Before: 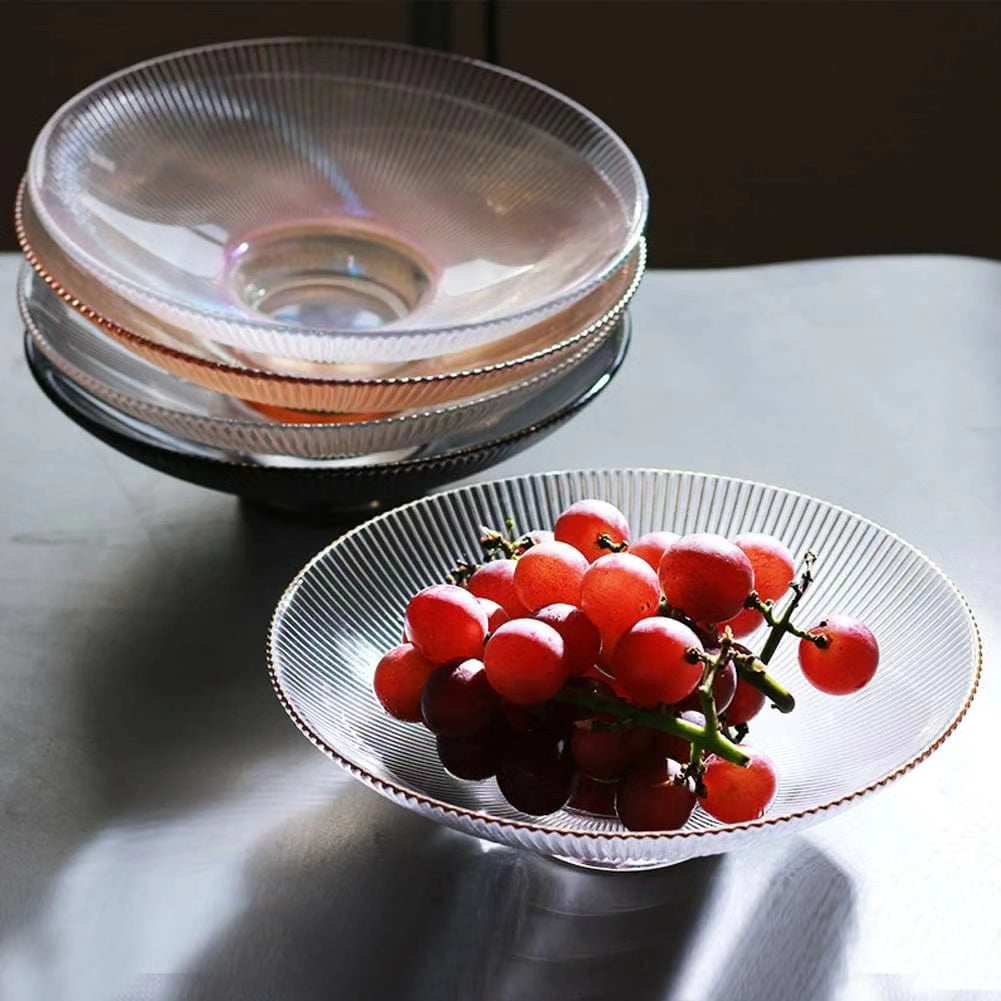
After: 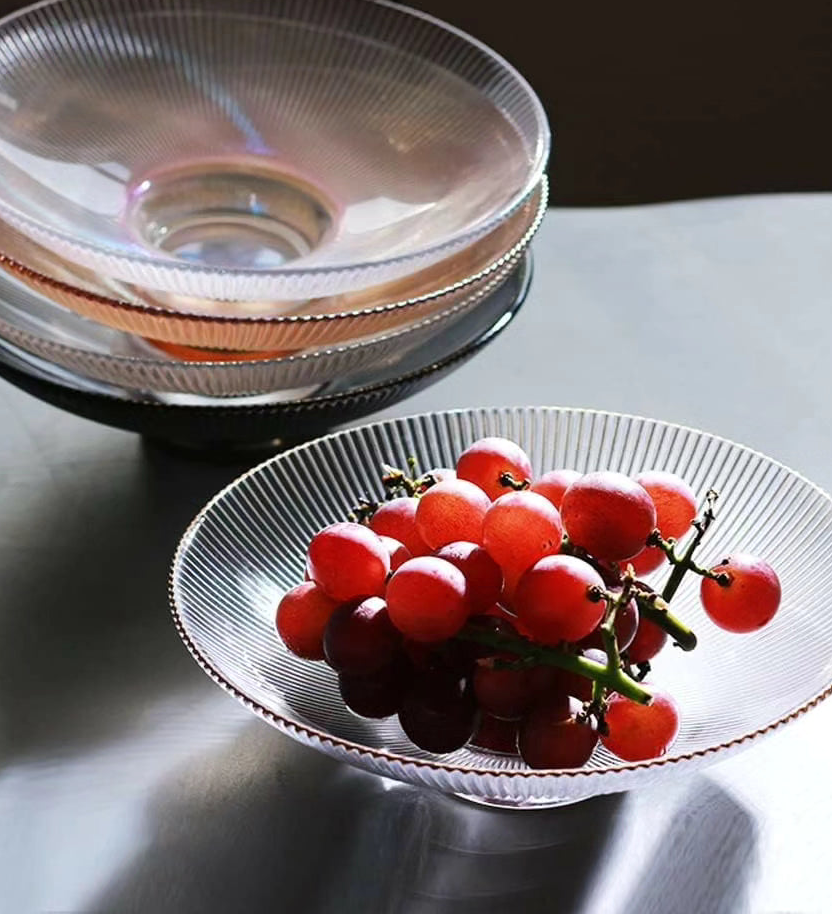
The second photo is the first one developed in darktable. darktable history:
crop: left 9.815%, top 6.203%, right 6.977%, bottom 2.39%
tone equalizer: edges refinement/feathering 500, mask exposure compensation -1.57 EV, preserve details no
